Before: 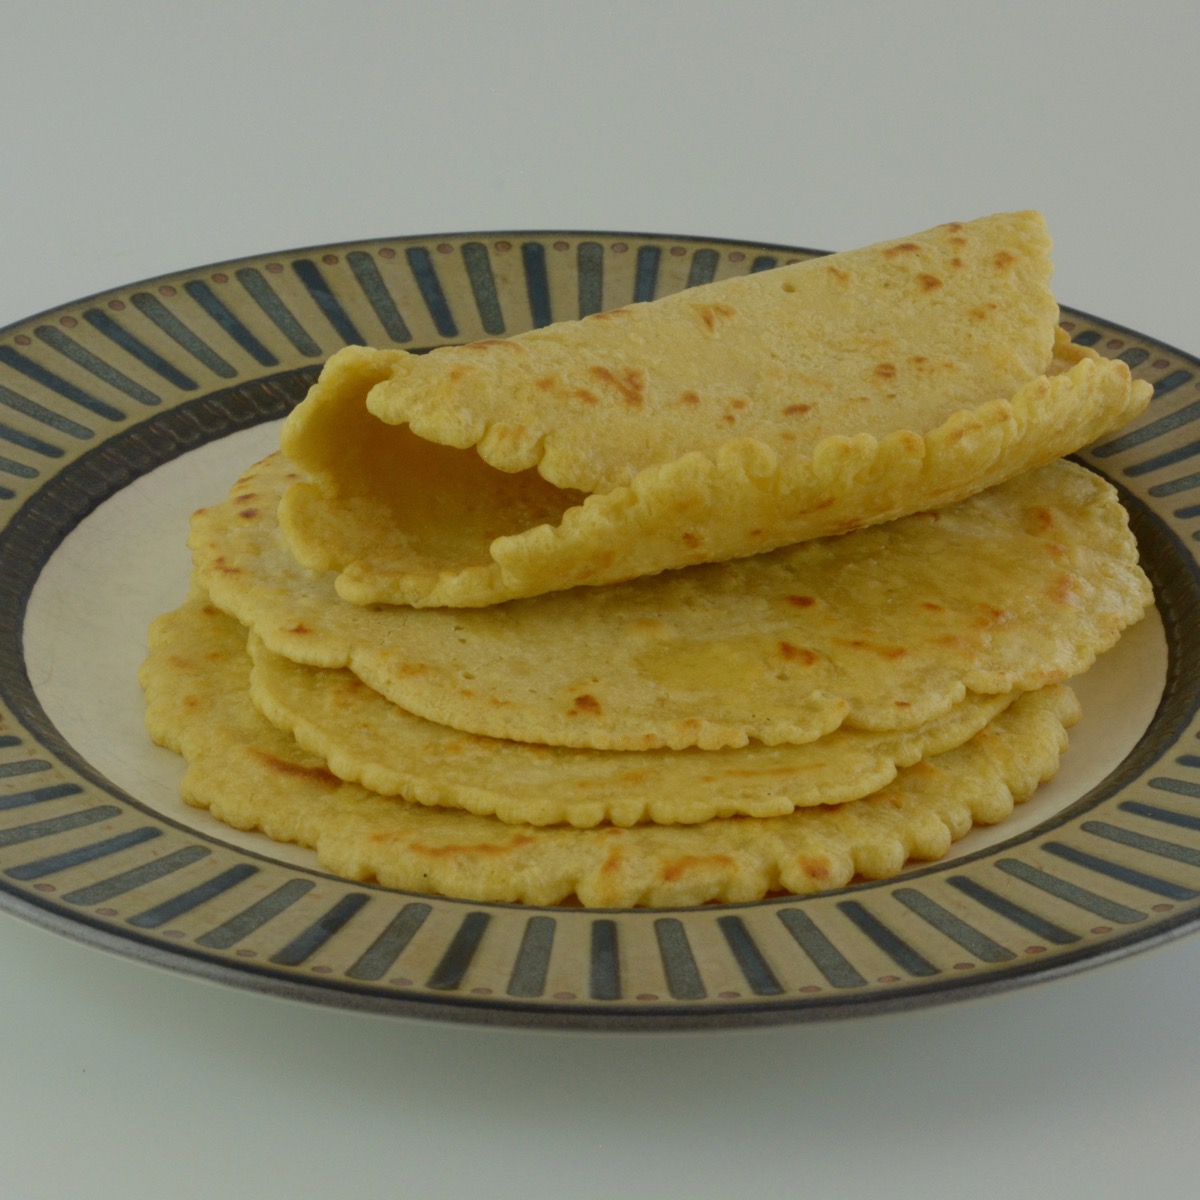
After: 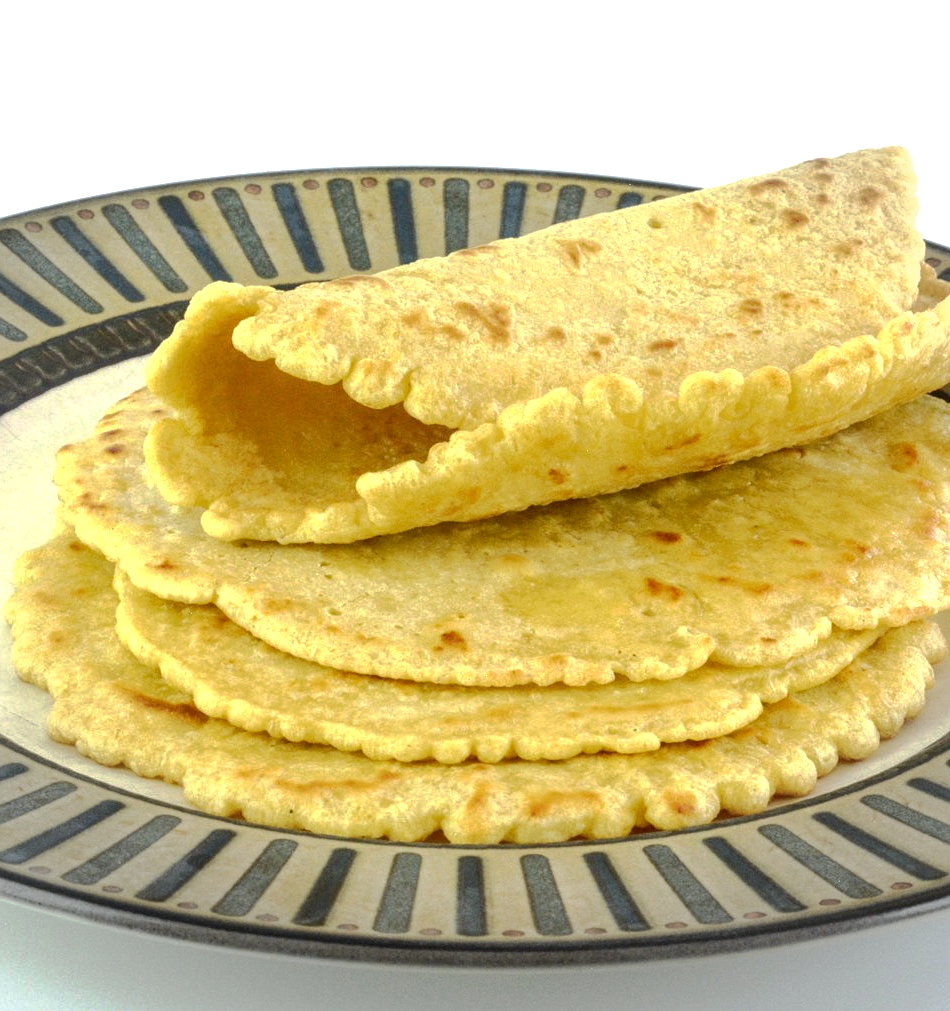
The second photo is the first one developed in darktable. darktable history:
crop: left 11.225%, top 5.381%, right 9.565%, bottom 10.314%
vignetting: fall-off start 91%, fall-off radius 39.39%, brightness -0.182, saturation -0.3, width/height ratio 1.219, shape 1.3, dithering 8-bit output, unbound false
tone equalizer: -8 EV -0.417 EV, -7 EV -0.389 EV, -6 EV -0.333 EV, -5 EV -0.222 EV, -3 EV 0.222 EV, -2 EV 0.333 EV, -1 EV 0.389 EV, +0 EV 0.417 EV, edges refinement/feathering 500, mask exposure compensation -1.57 EV, preserve details no
exposure: exposure 1.25 EV, compensate exposure bias true, compensate highlight preservation false
white balance: red 0.984, blue 1.059
tone curve: curves: ch0 [(0, 0) (0.003, 0.003) (0.011, 0.011) (0.025, 0.025) (0.044, 0.044) (0.069, 0.068) (0.1, 0.098) (0.136, 0.134) (0.177, 0.175) (0.224, 0.221) (0.277, 0.273) (0.335, 0.33) (0.399, 0.393) (0.468, 0.461) (0.543, 0.534) (0.623, 0.614) (0.709, 0.69) (0.801, 0.752) (0.898, 0.835) (1, 1)], preserve colors none
sharpen: radius 1.272, amount 0.305, threshold 0
local contrast: on, module defaults
